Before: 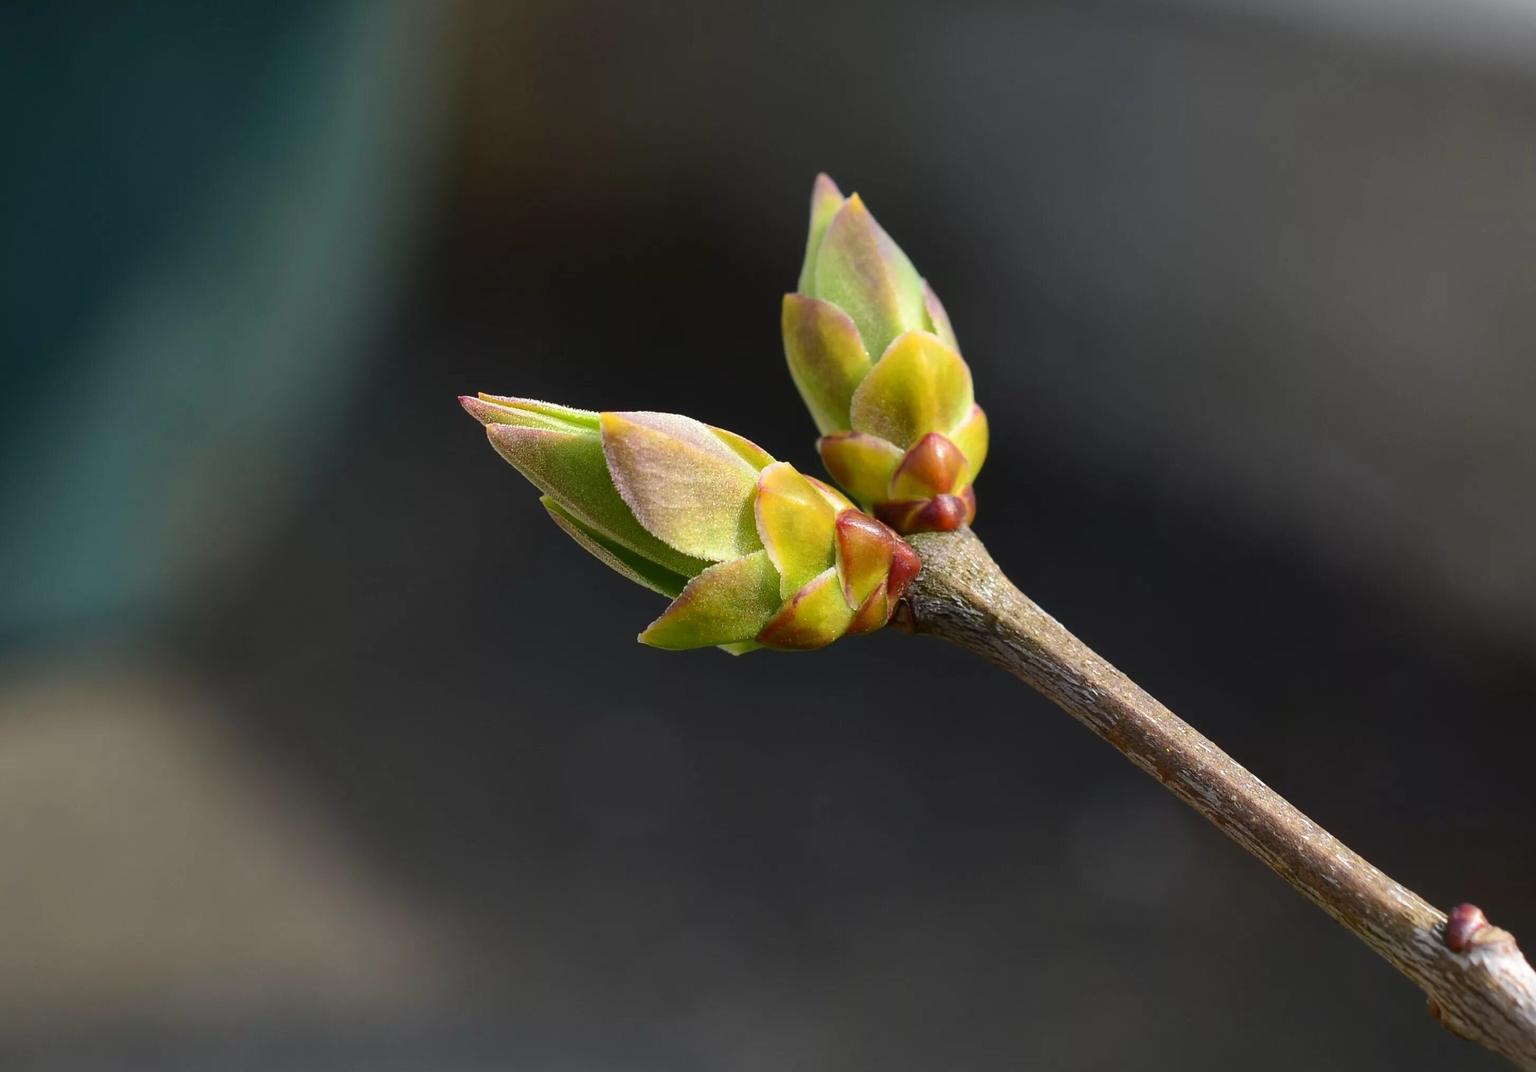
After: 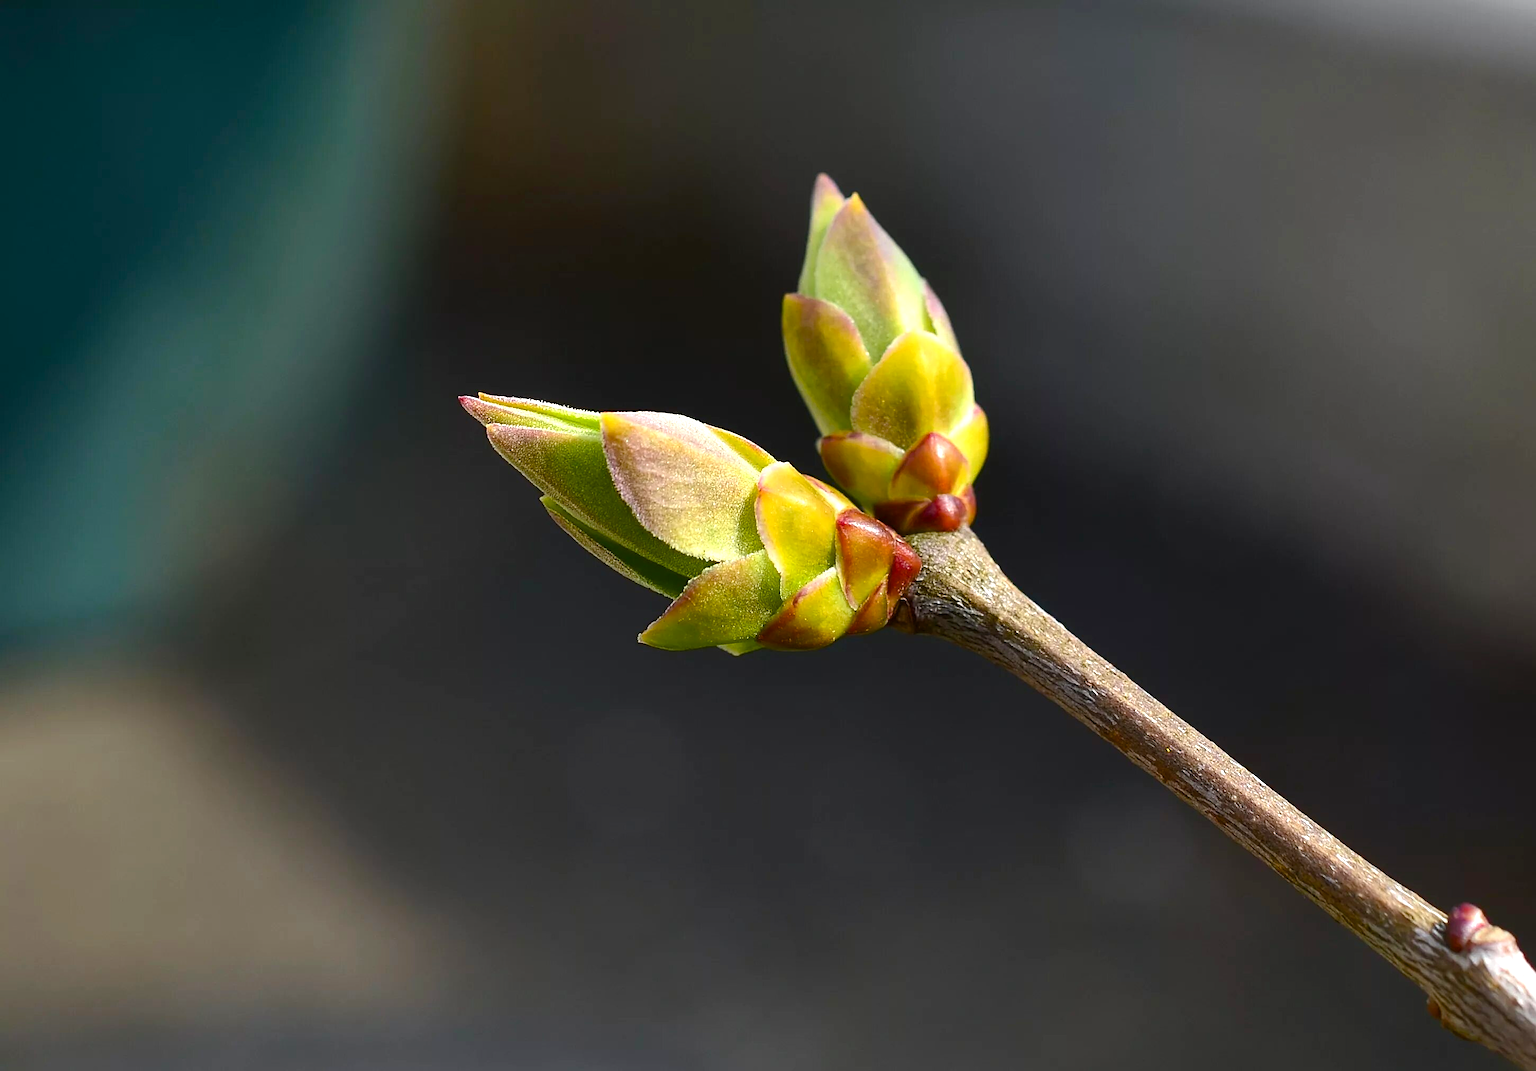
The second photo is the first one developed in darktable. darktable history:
sharpen: on, module defaults
color balance rgb: perceptual saturation grading › global saturation 20%, perceptual saturation grading › highlights -25.854%, perceptual saturation grading › shadows 25.126%, perceptual brilliance grading › highlights 11.39%, global vibrance 15.55%
